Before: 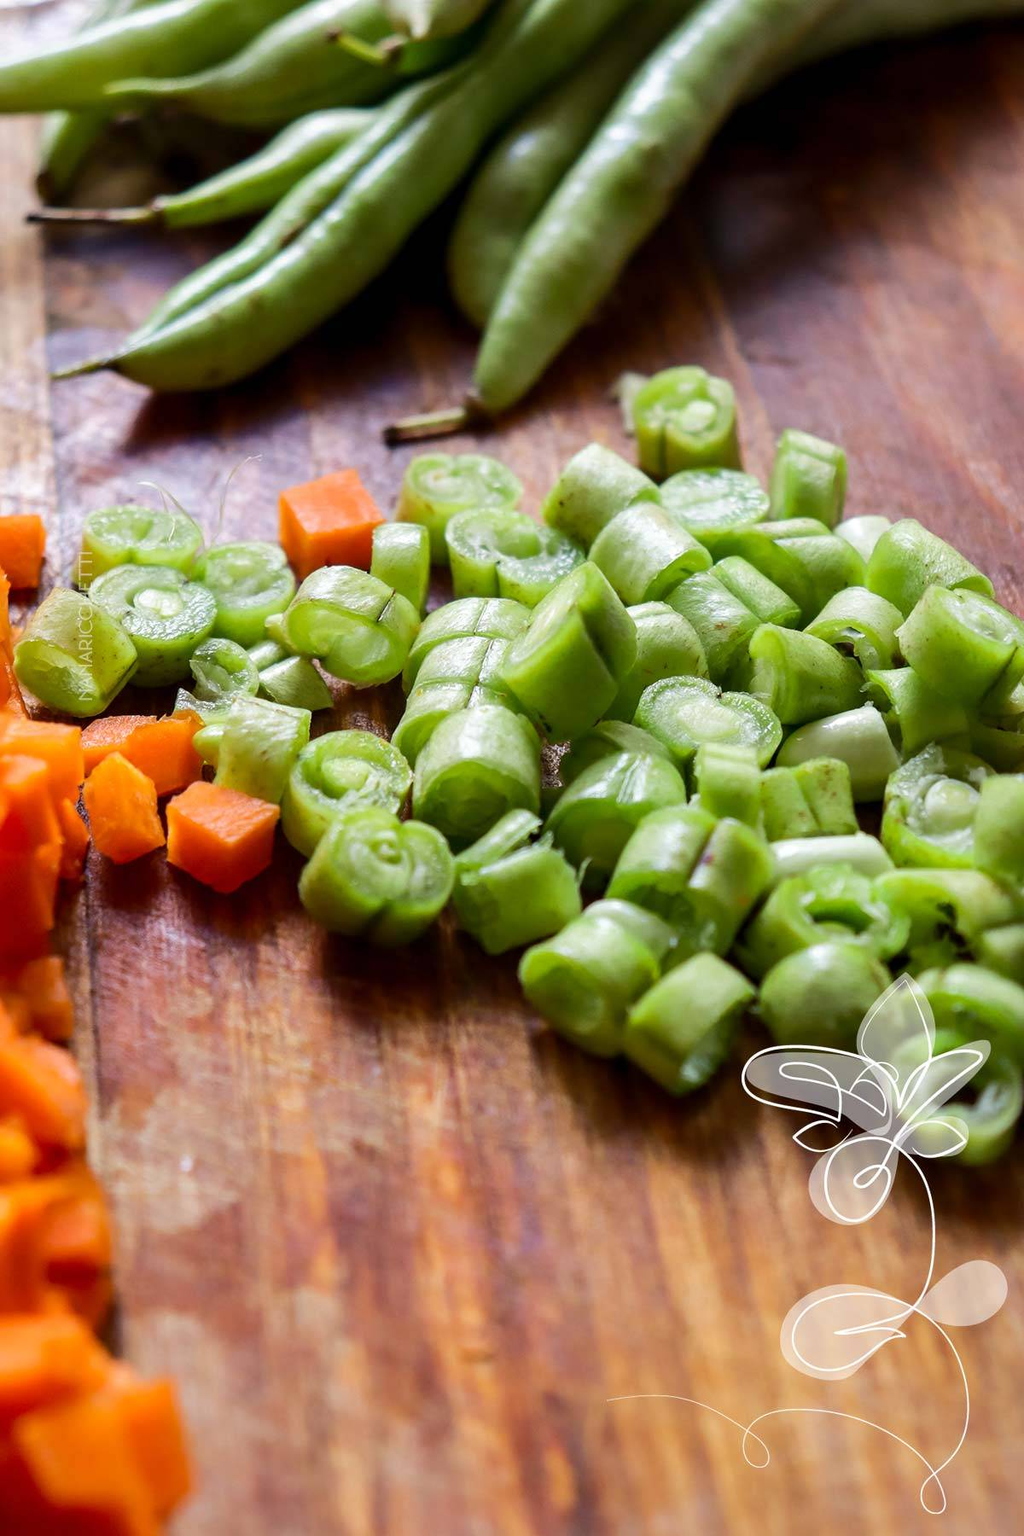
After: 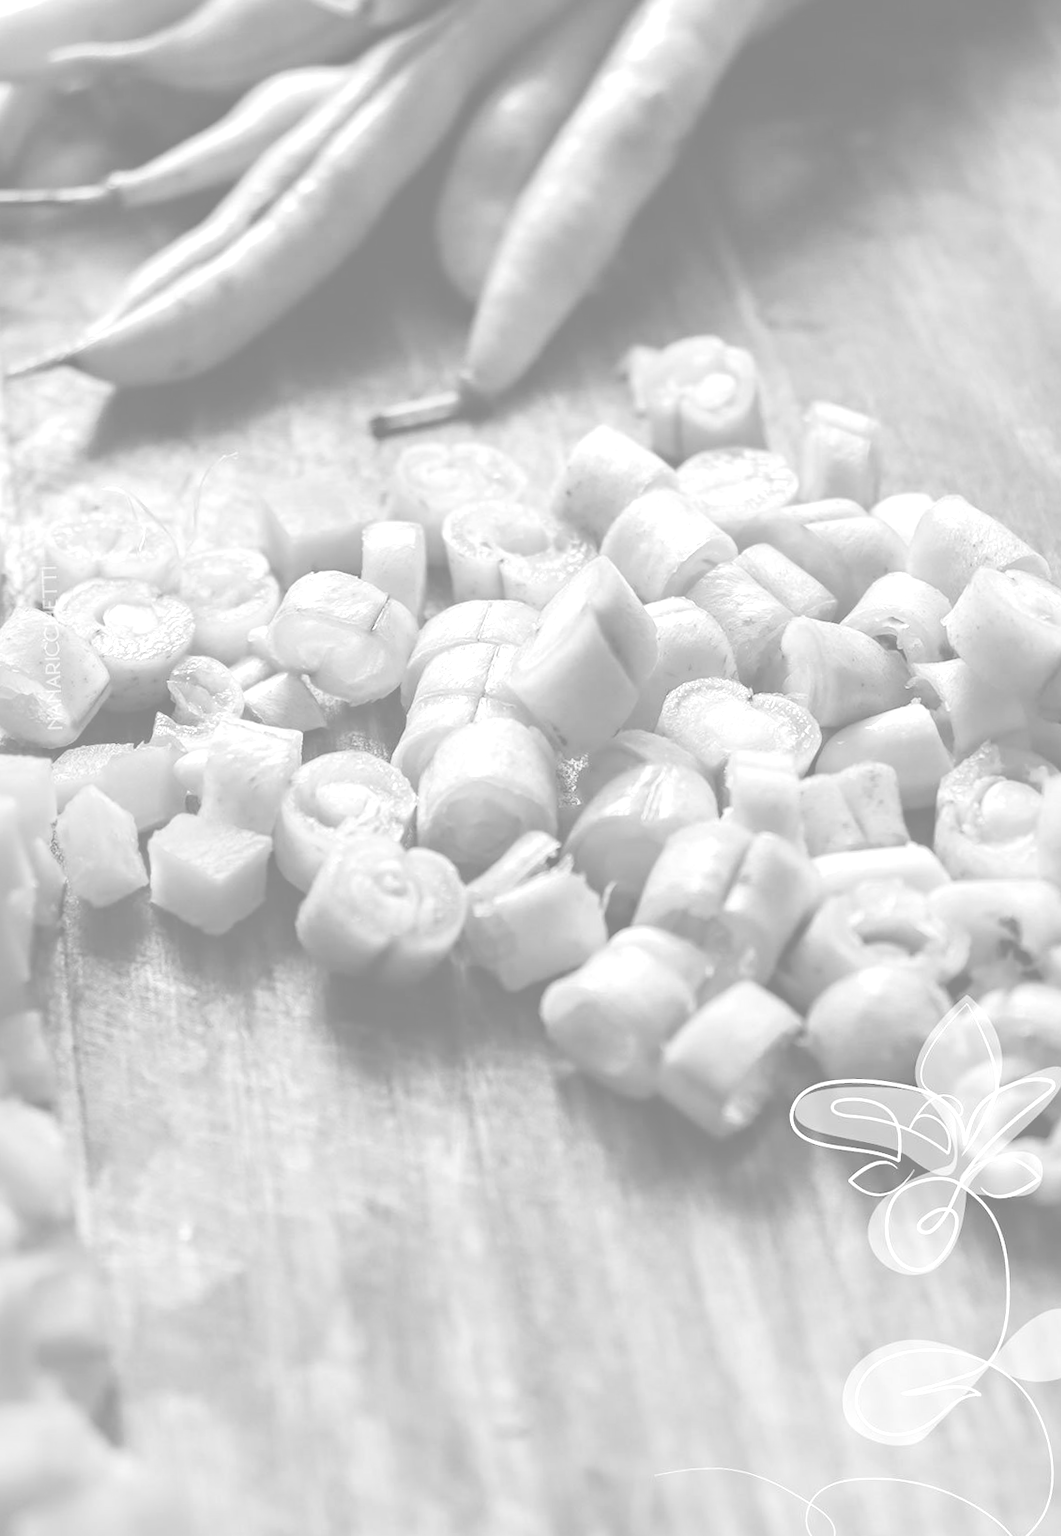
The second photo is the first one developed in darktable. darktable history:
crop and rotate: left 2.536%, right 1.107%, bottom 2.246%
shadows and highlights: shadows 32, highlights -32, soften with gaussian
rotate and perspective: rotation -2.12°, lens shift (vertical) 0.009, lens shift (horizontal) -0.008, automatic cropping original format, crop left 0.036, crop right 0.964, crop top 0.05, crop bottom 0.959
haze removal: compatibility mode true, adaptive false
exposure: exposure 0.014 EV, compensate highlight preservation false
colorize: hue 43.2°, saturation 40%, version 1
monochrome: on, module defaults
color zones: curves: ch1 [(0.25, 0.5) (0.747, 0.71)]
